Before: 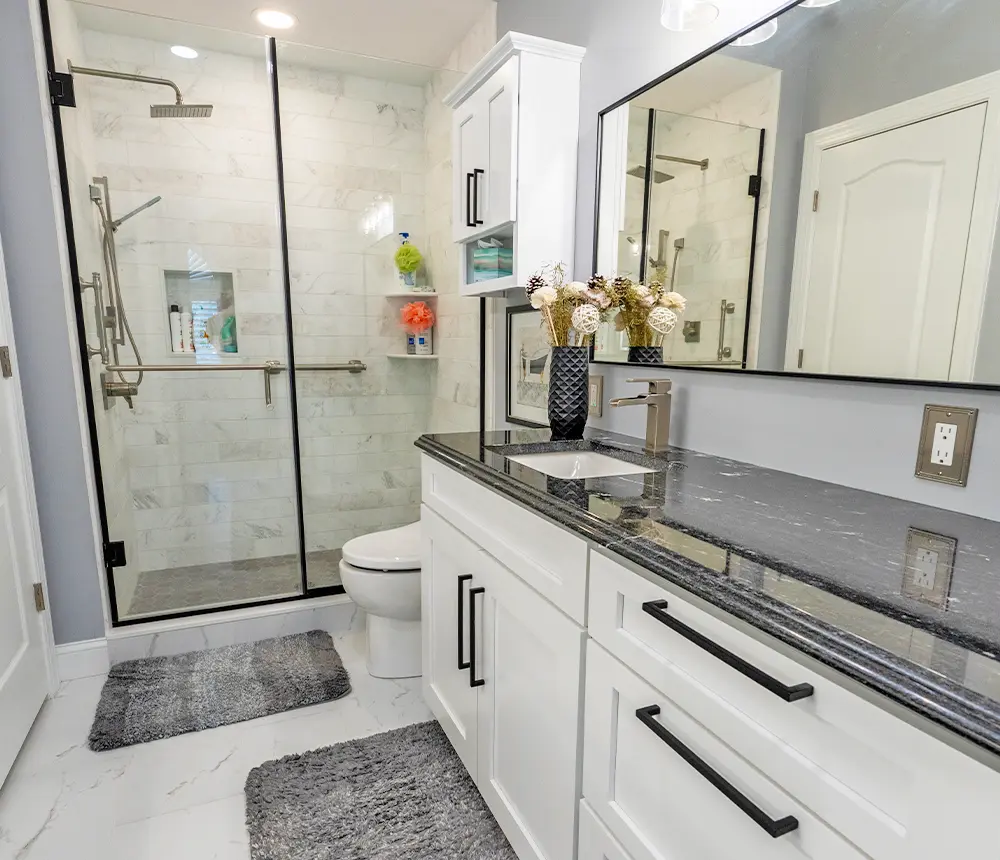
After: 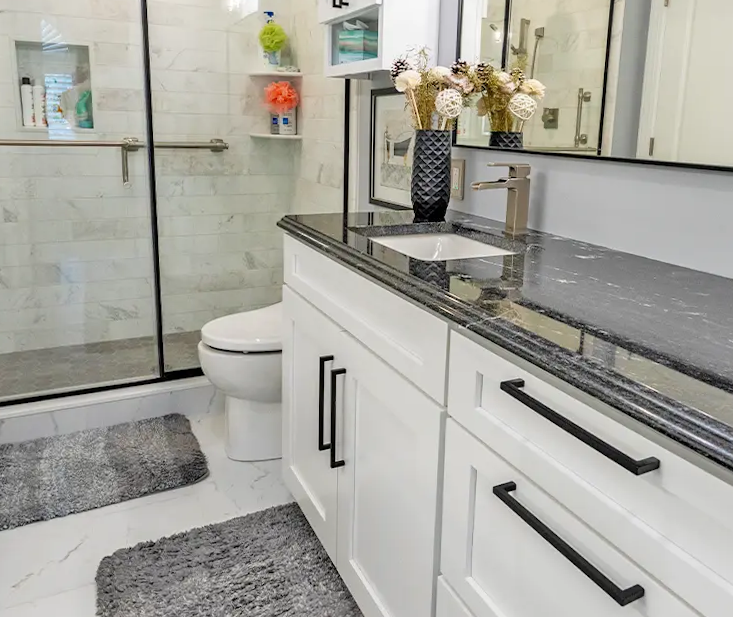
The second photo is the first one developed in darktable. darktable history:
rotate and perspective: rotation 0.679°, lens shift (horizontal) 0.136, crop left 0.009, crop right 0.991, crop top 0.078, crop bottom 0.95
crop: left 16.871%, top 22.857%, right 9.116%
